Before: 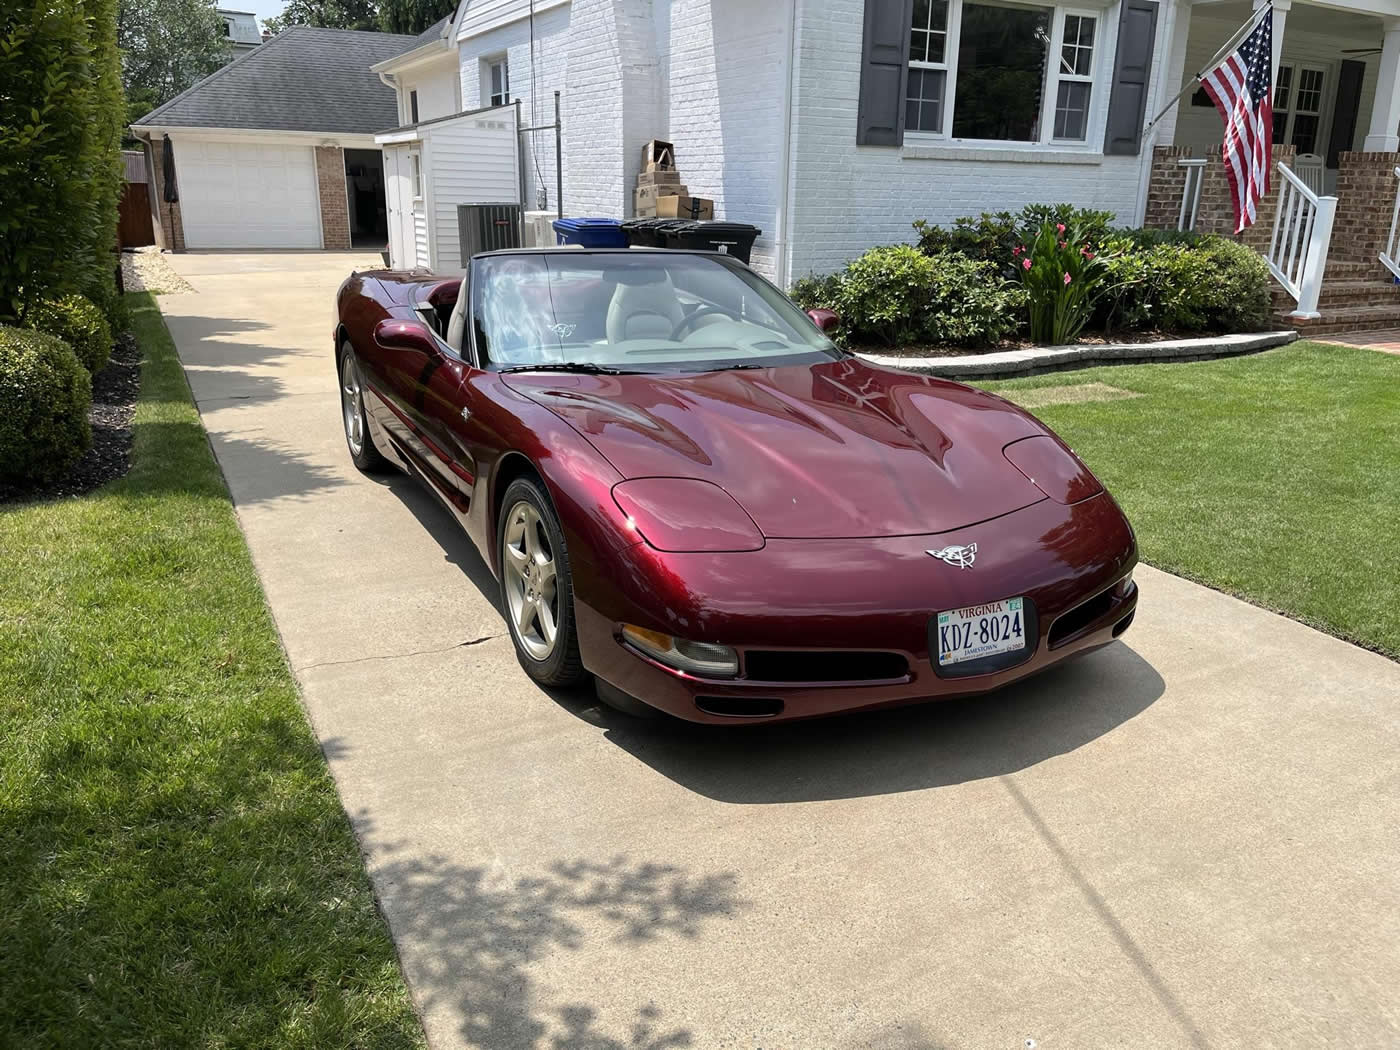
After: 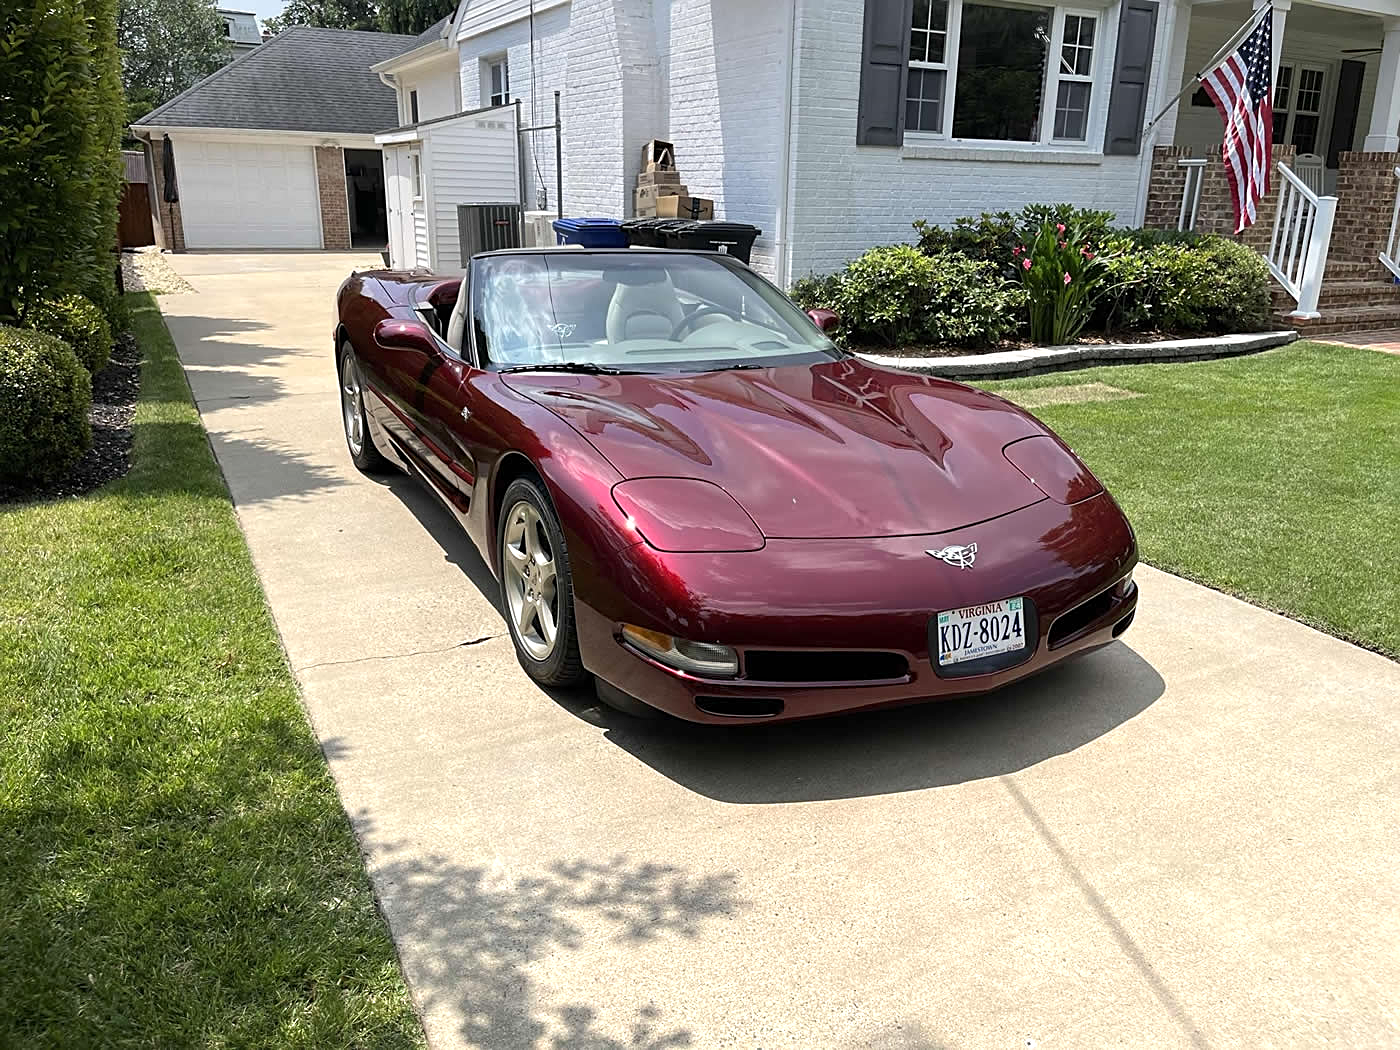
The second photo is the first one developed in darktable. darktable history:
exposure: exposure 0.556 EV, compensate highlight preservation false
sharpen: on, module defaults
graduated density: on, module defaults
